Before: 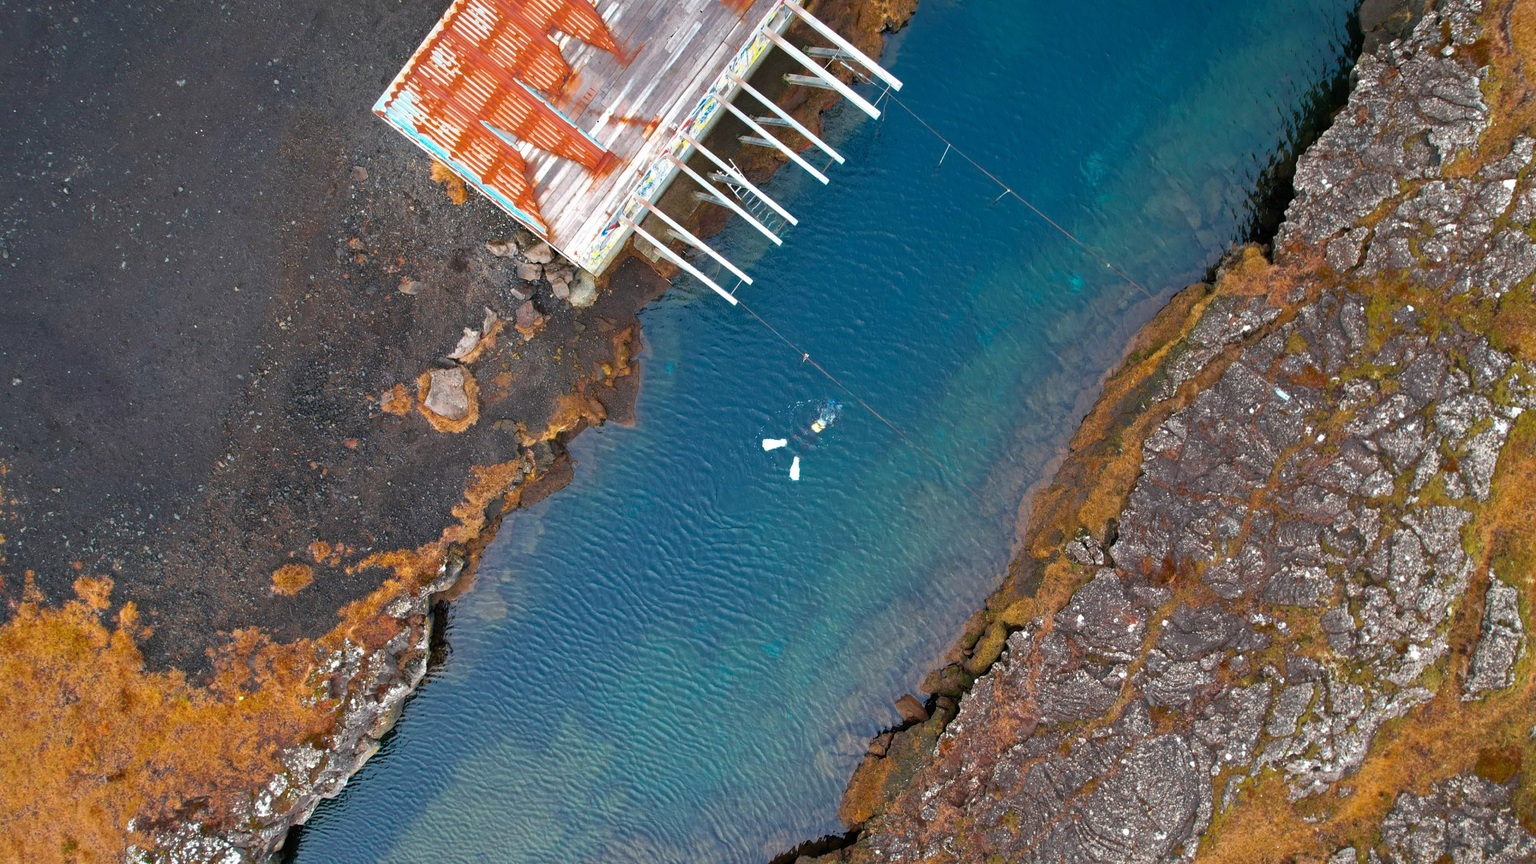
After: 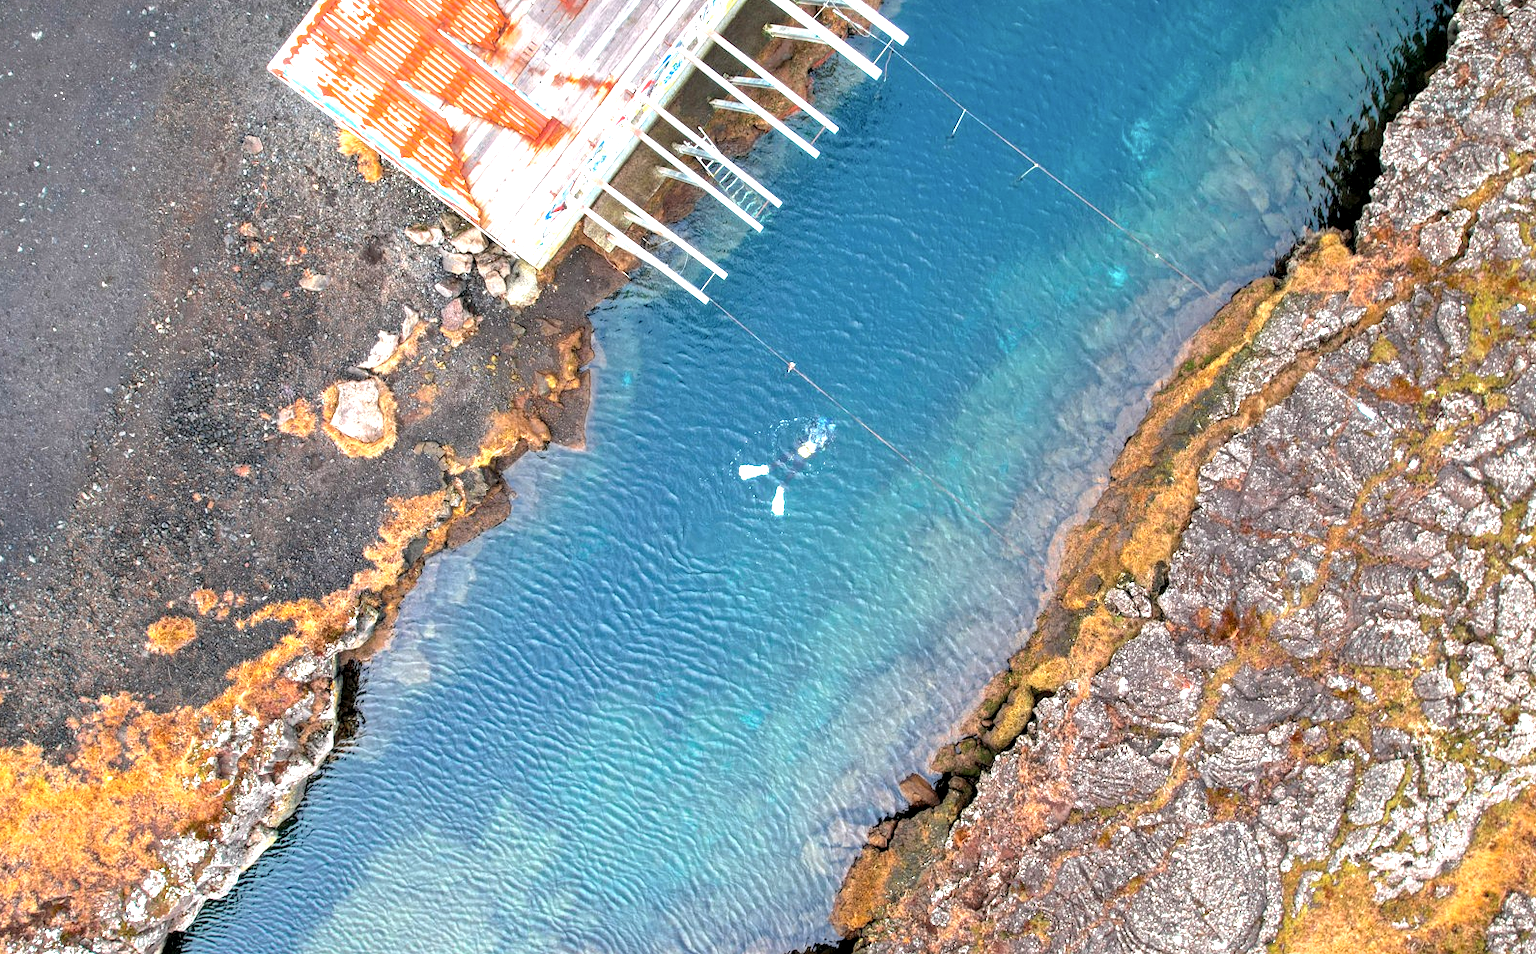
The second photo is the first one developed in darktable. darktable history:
contrast brightness saturation: brightness 0.15
tone equalizer: on, module defaults
local contrast: highlights 65%, shadows 54%, detail 169%, midtone range 0.514
crop: left 9.807%, top 6.259%, right 7.334%, bottom 2.177%
exposure: black level correction 0, exposure 0.9 EV, compensate highlight preservation false
